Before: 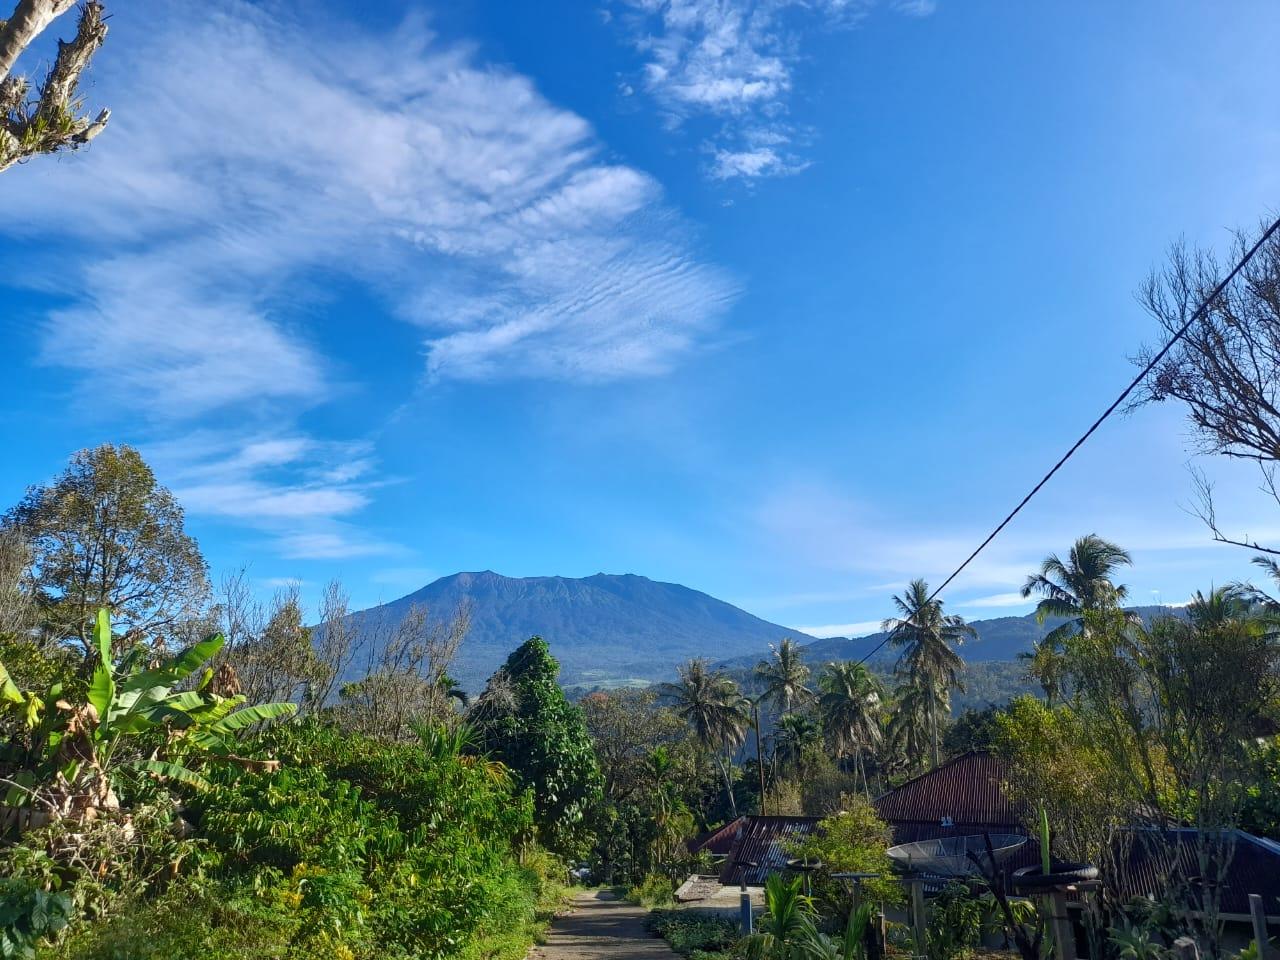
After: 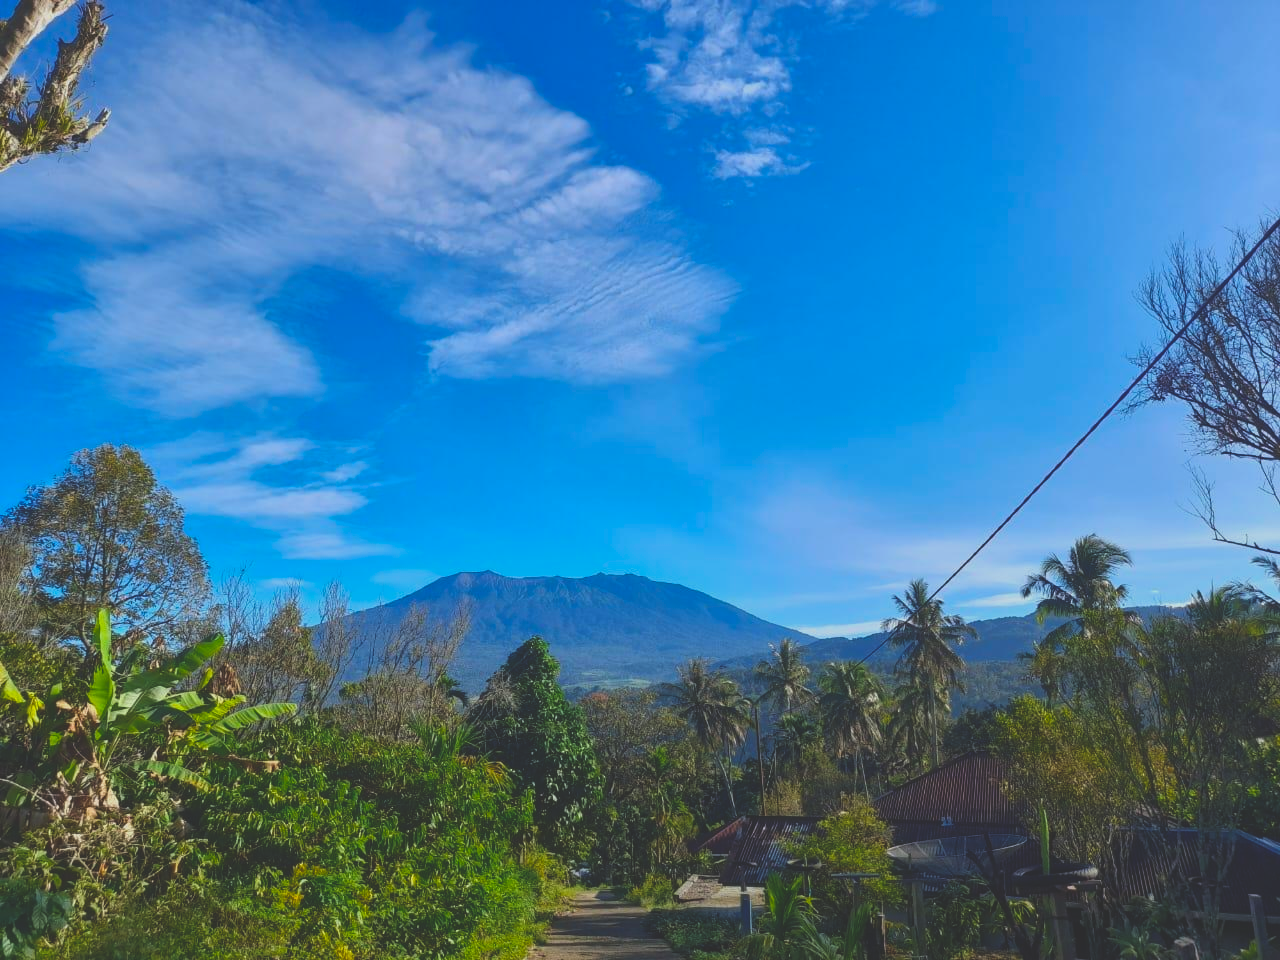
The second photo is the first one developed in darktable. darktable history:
exposure: black level correction -0.036, exposure -0.497 EV, compensate highlight preservation false
color balance rgb: linear chroma grading › global chroma 9.31%, global vibrance 41.49%
